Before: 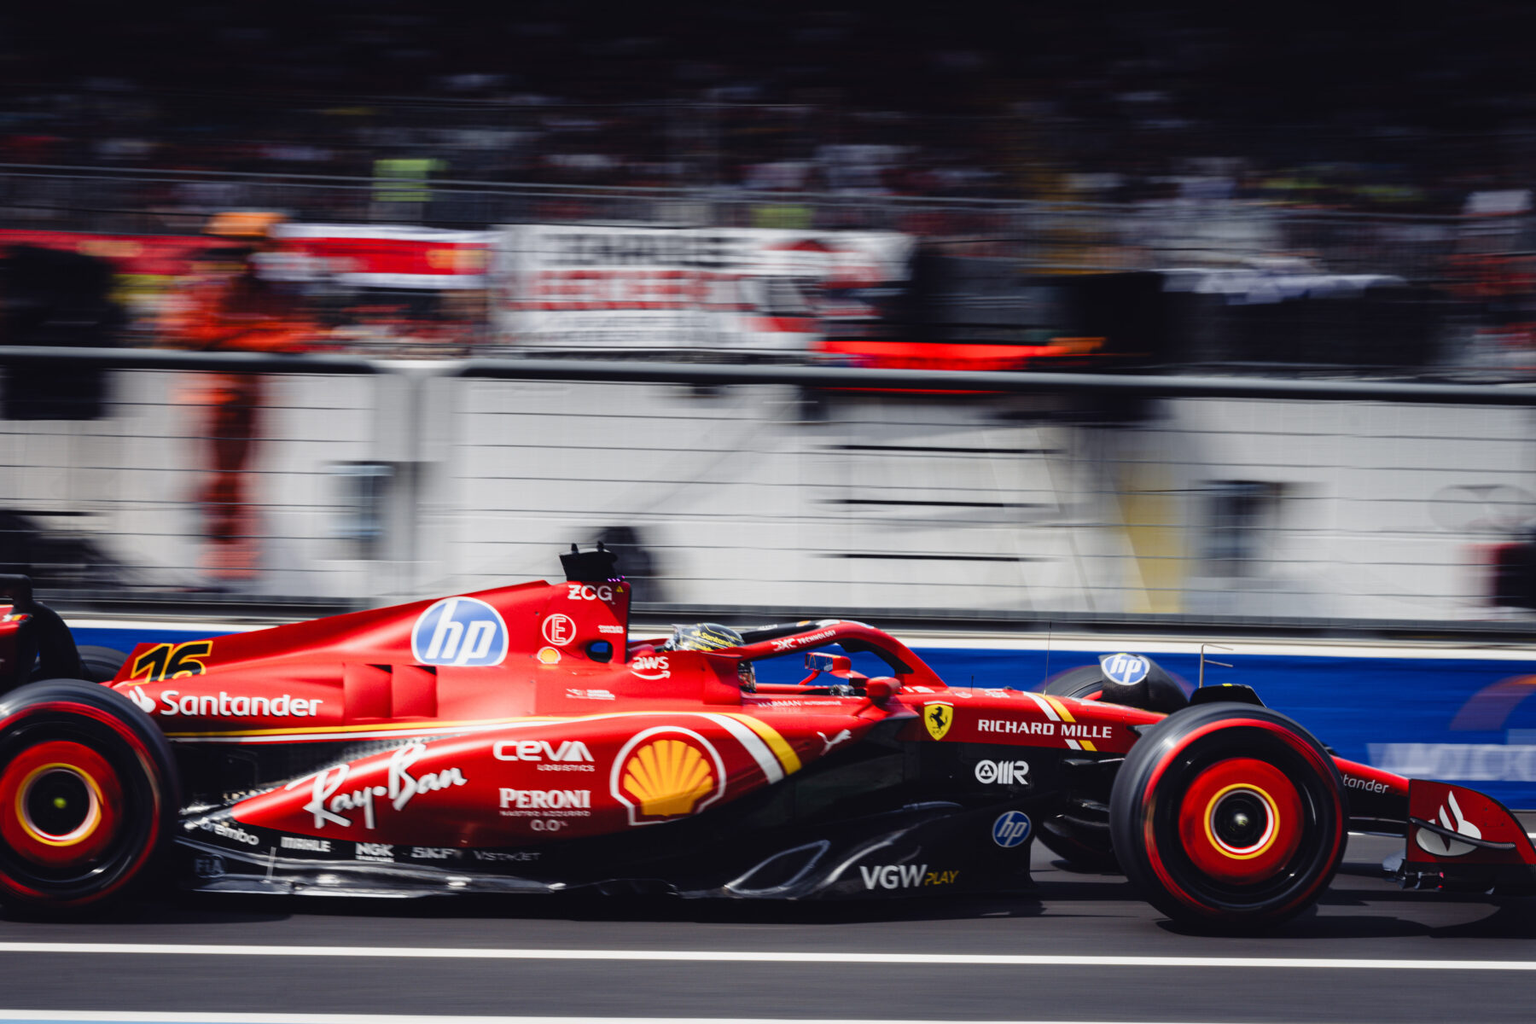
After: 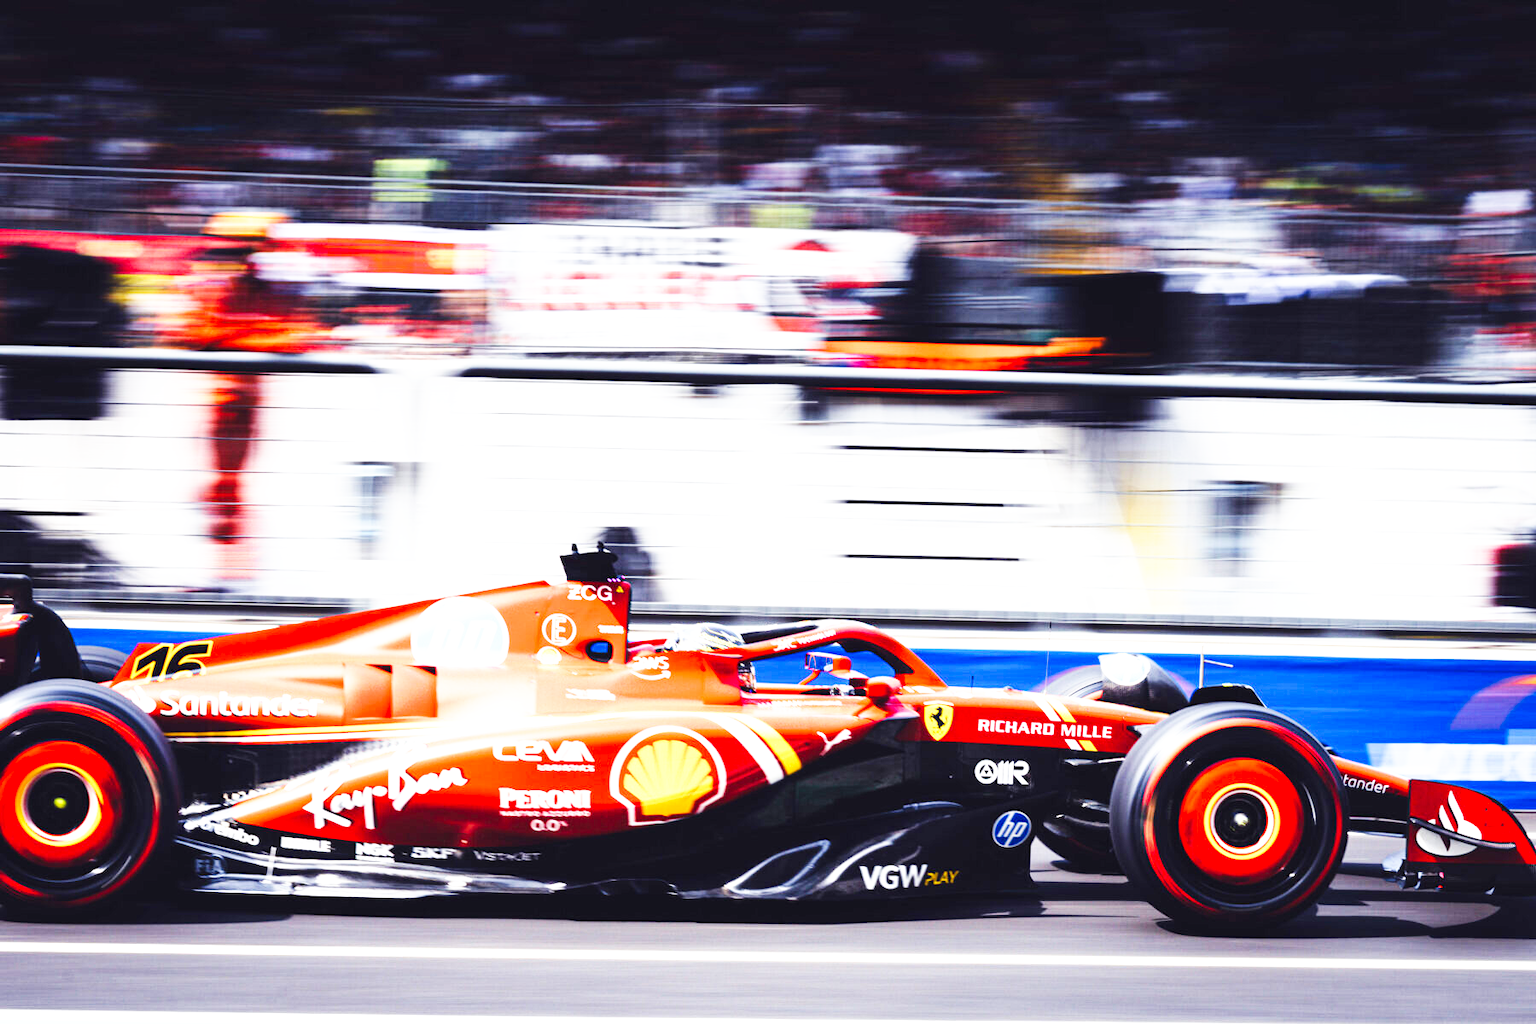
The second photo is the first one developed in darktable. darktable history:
exposure: black level correction 0, exposure 1.3 EV, compensate highlight preservation false
base curve: curves: ch0 [(0, 0) (0.007, 0.004) (0.027, 0.03) (0.046, 0.07) (0.207, 0.54) (0.442, 0.872) (0.673, 0.972) (1, 1)], preserve colors none
